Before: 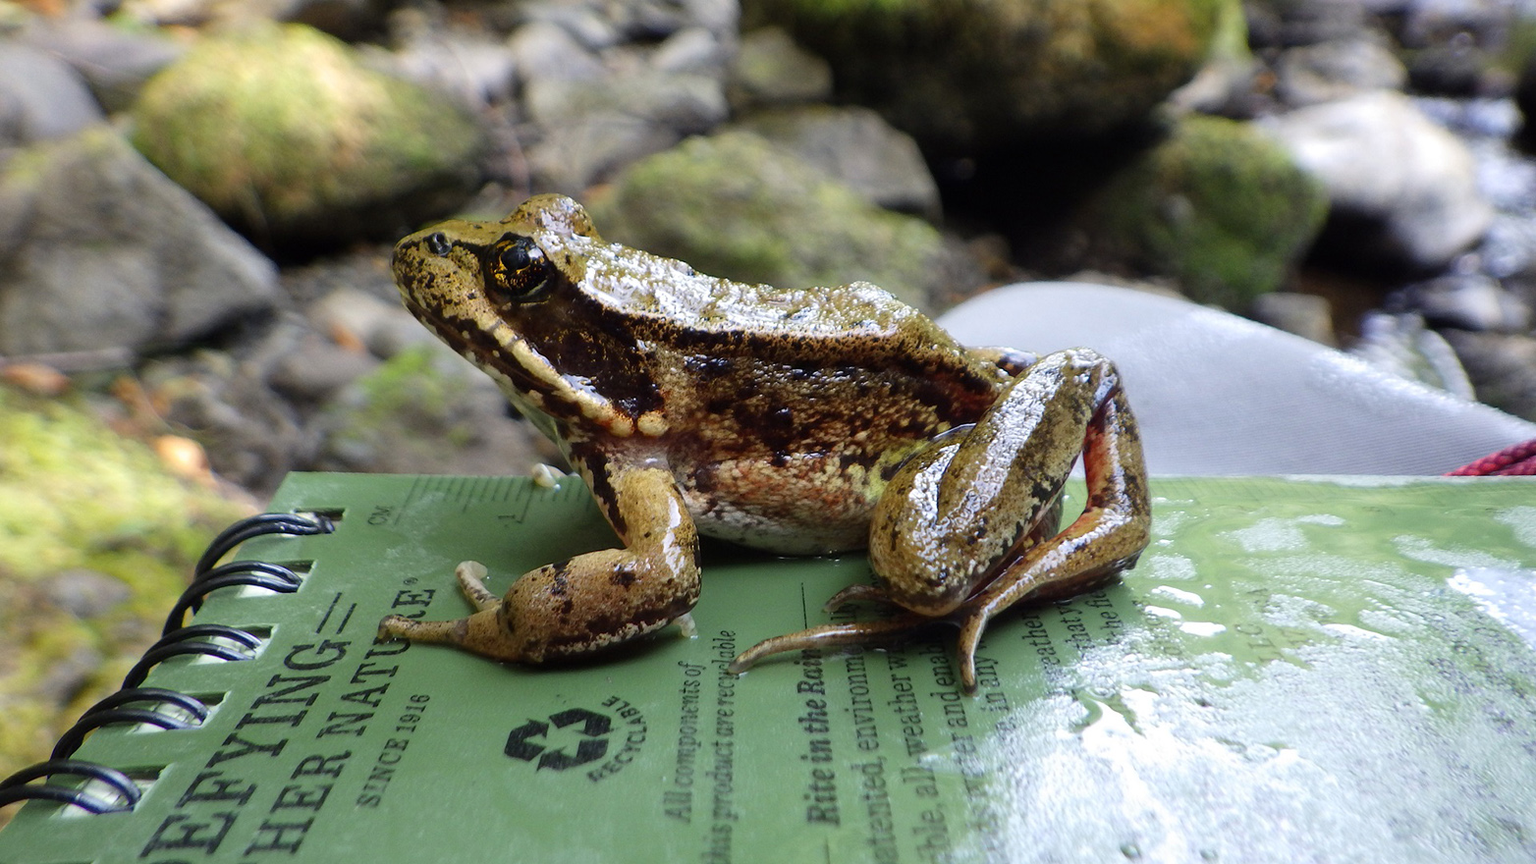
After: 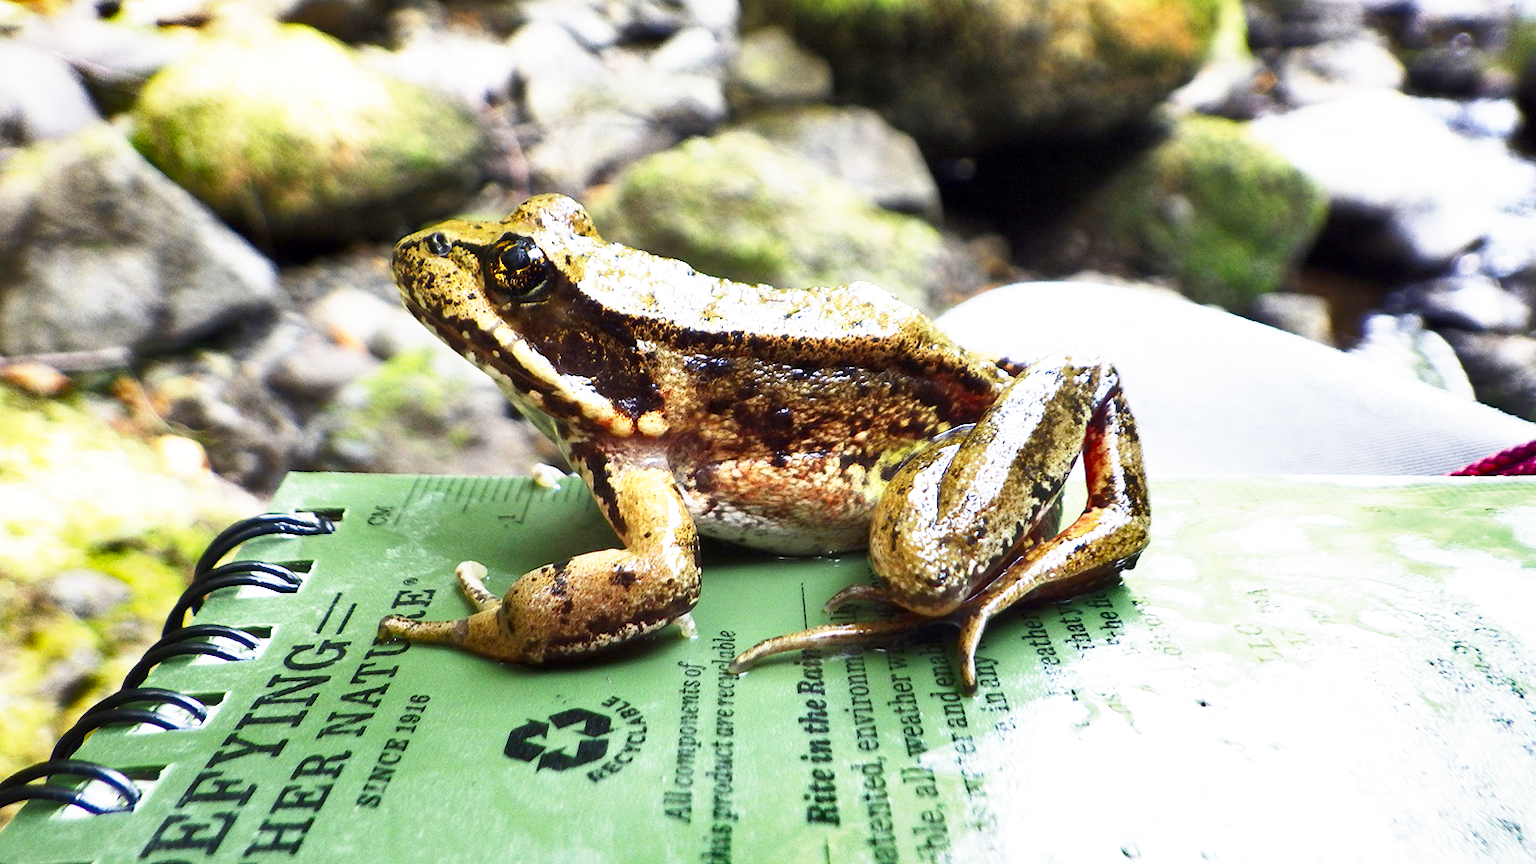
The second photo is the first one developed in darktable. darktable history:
exposure: black level correction 0.001, exposure 0.5 EV, compensate exposure bias true, compensate highlight preservation false
base curve: curves: ch0 [(0, 0) (0.495, 0.917) (1, 1)], preserve colors none
shadows and highlights: radius 108.52, shadows 44.07, highlights -67.8, low approximation 0.01, soften with gaussian
